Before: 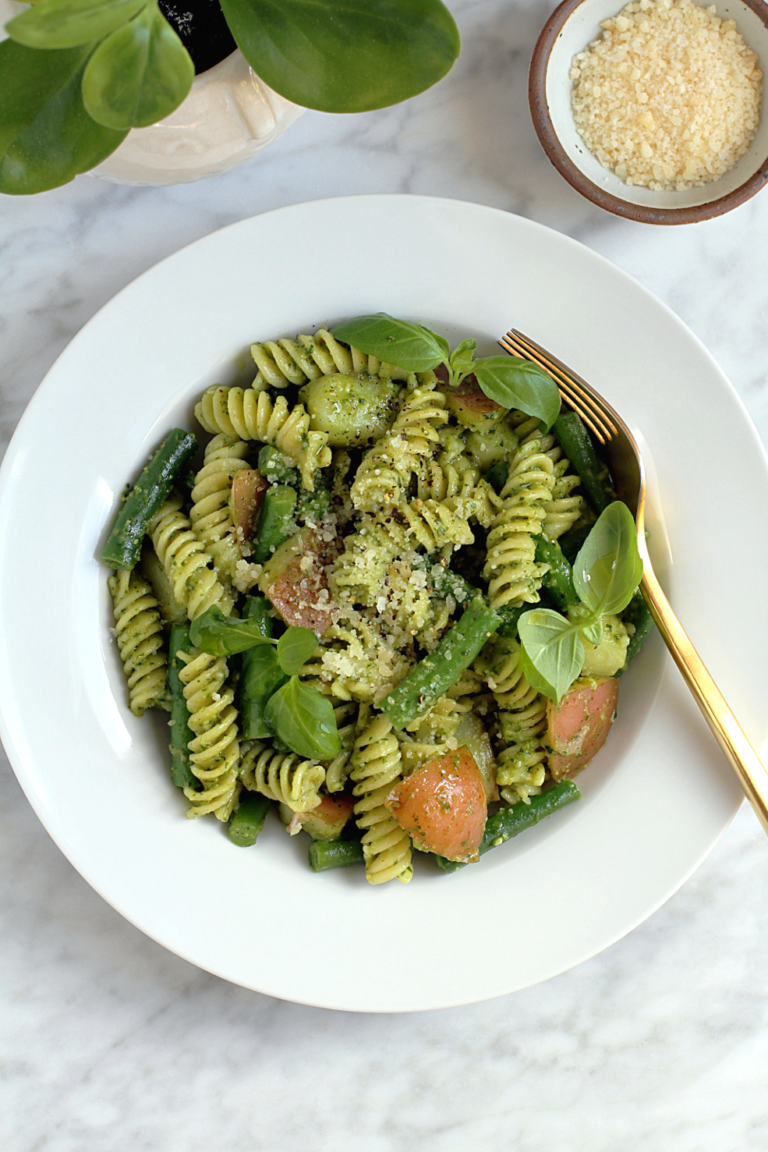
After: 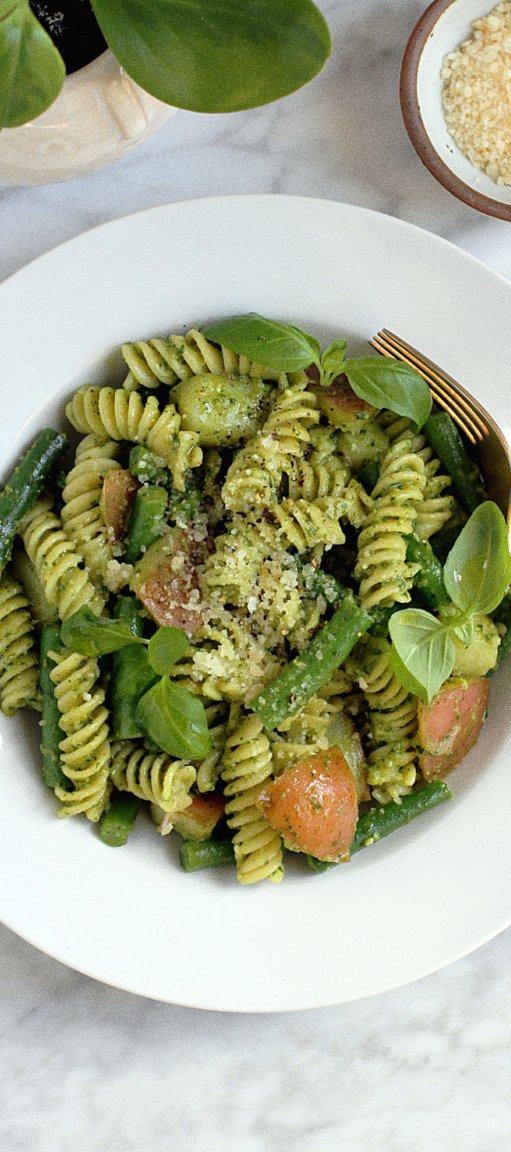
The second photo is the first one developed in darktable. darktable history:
crop: left 16.899%, right 16.556%
grain: strength 26%
